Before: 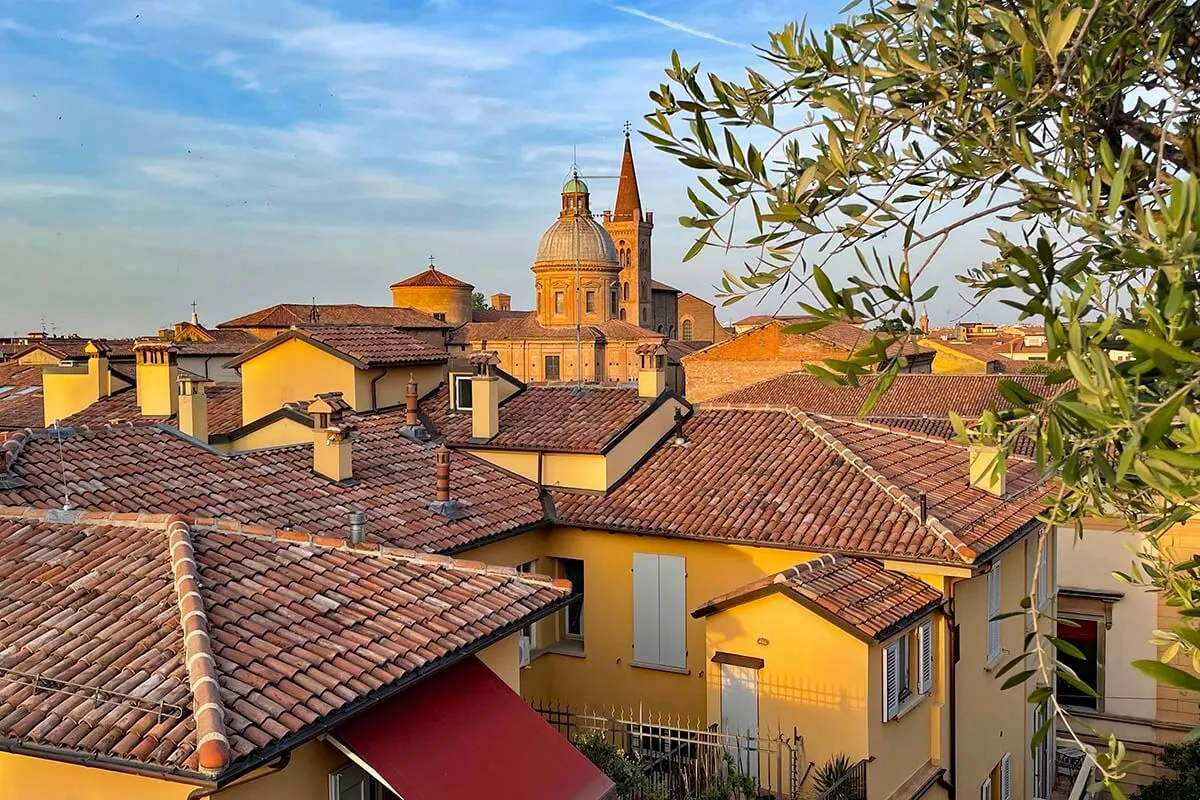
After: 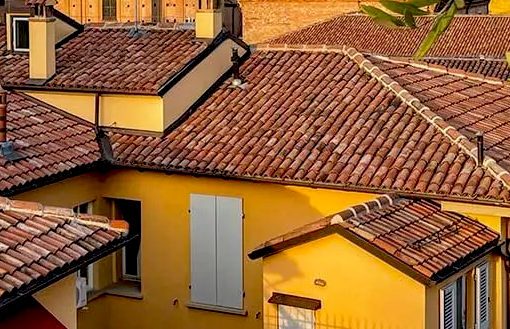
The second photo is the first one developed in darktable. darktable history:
crop: left 36.939%, top 44.944%, right 20.51%, bottom 13.846%
exposure: black level correction 0.016, exposure -0.007 EV, compensate highlight preservation false
local contrast: on, module defaults
